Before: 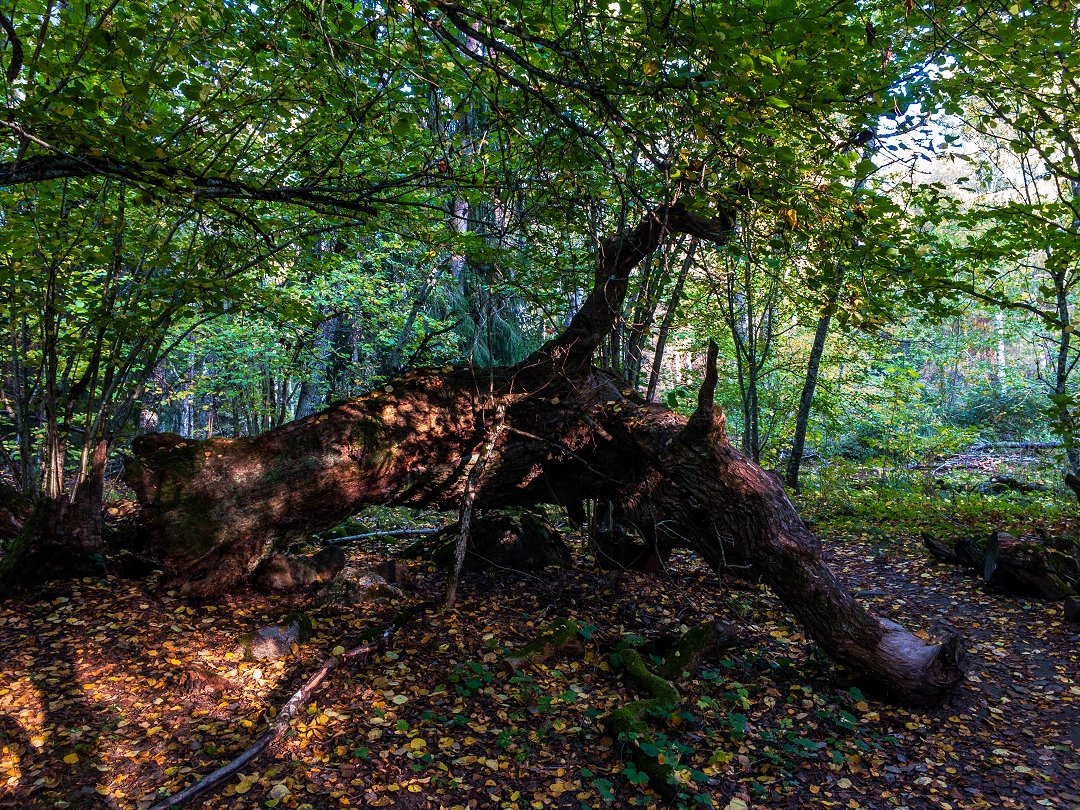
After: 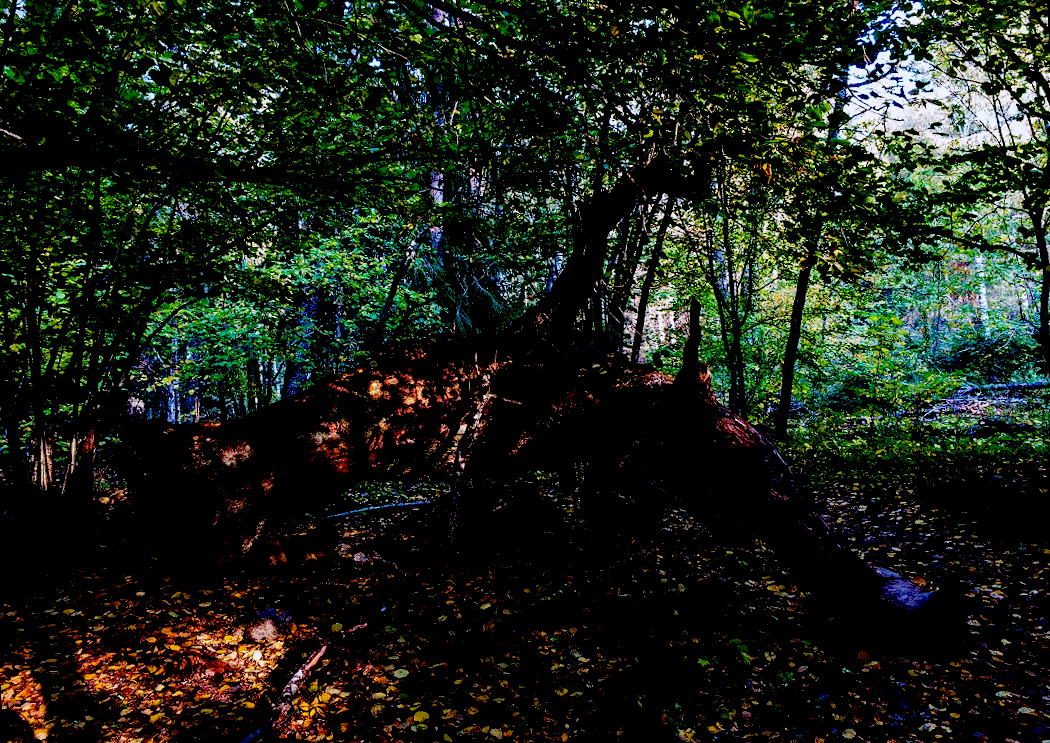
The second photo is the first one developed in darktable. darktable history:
rotate and perspective: rotation -3°, crop left 0.031, crop right 0.968, crop top 0.07, crop bottom 0.93
color calibration: illuminant as shot in camera, x 0.358, y 0.373, temperature 4628.91 K
exposure: black level correction 0.1, exposure -0.092 EV, compensate highlight preservation false
